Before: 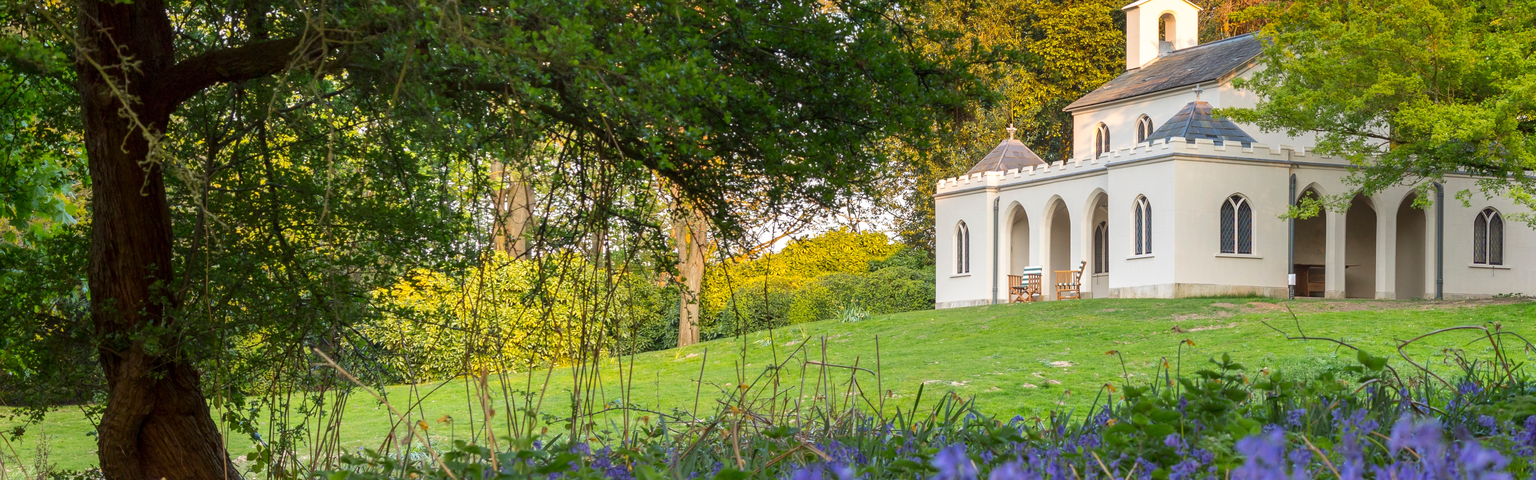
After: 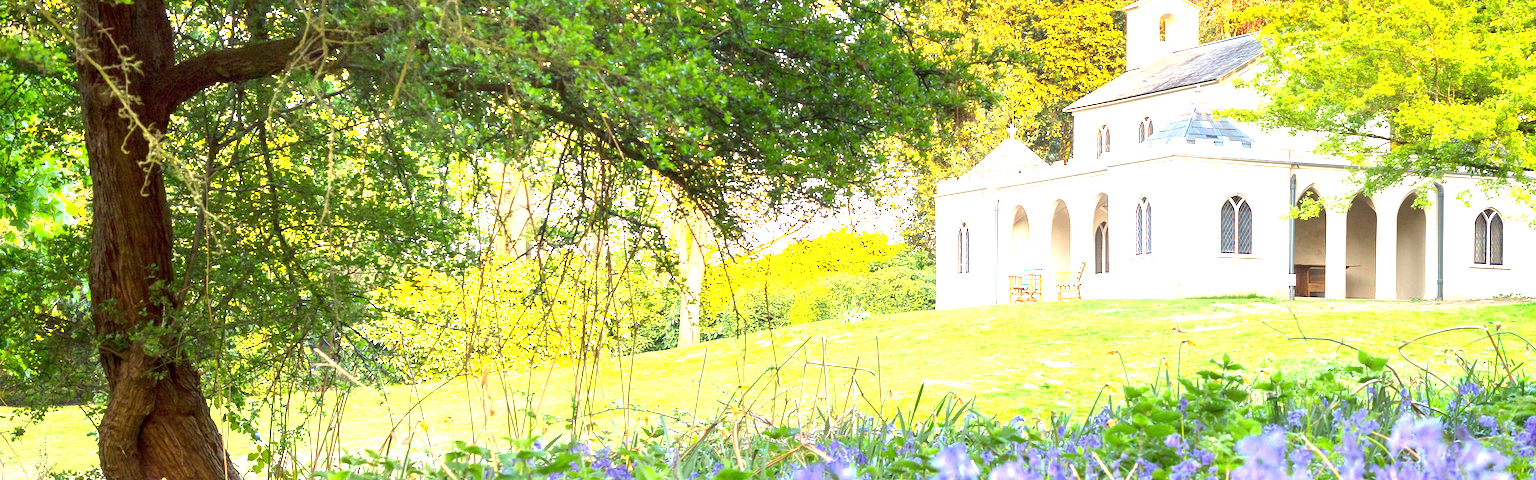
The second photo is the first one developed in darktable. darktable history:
exposure: exposure 2.177 EV, compensate highlight preservation false
